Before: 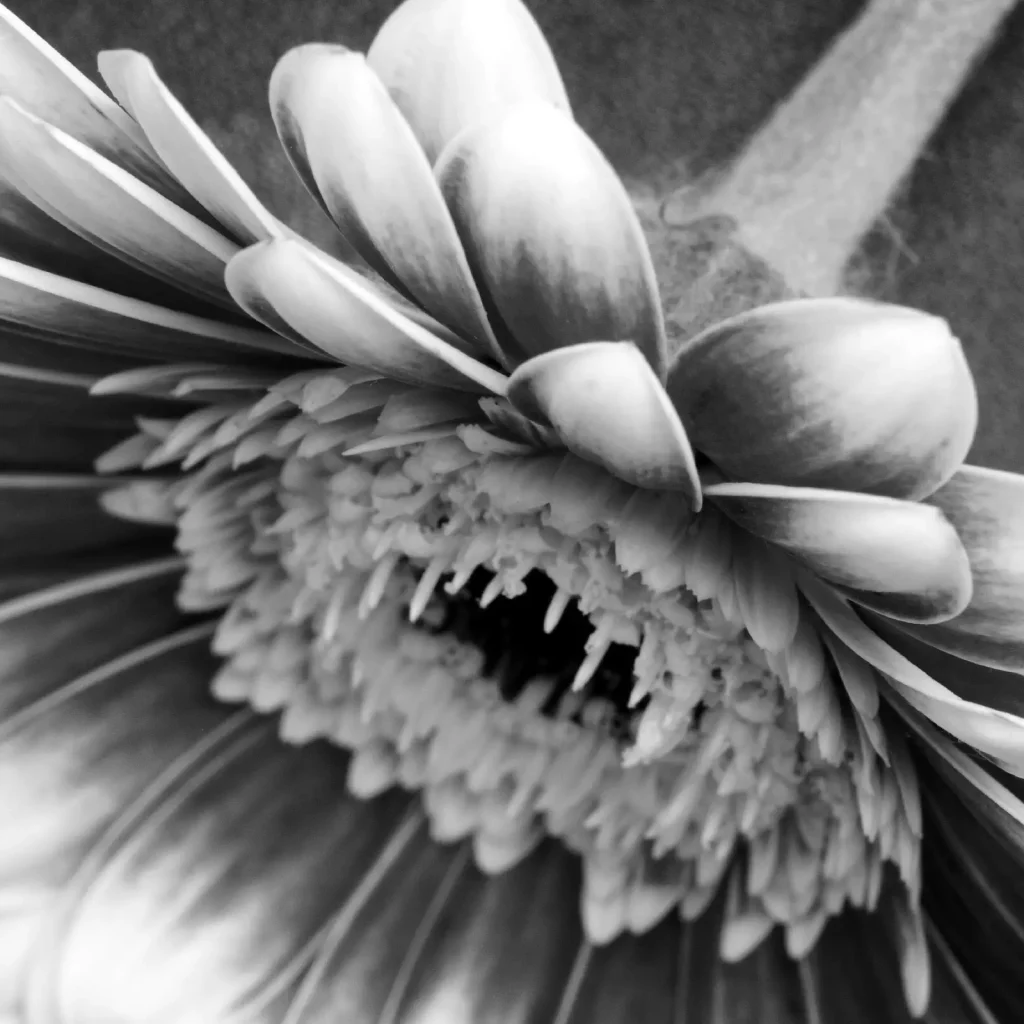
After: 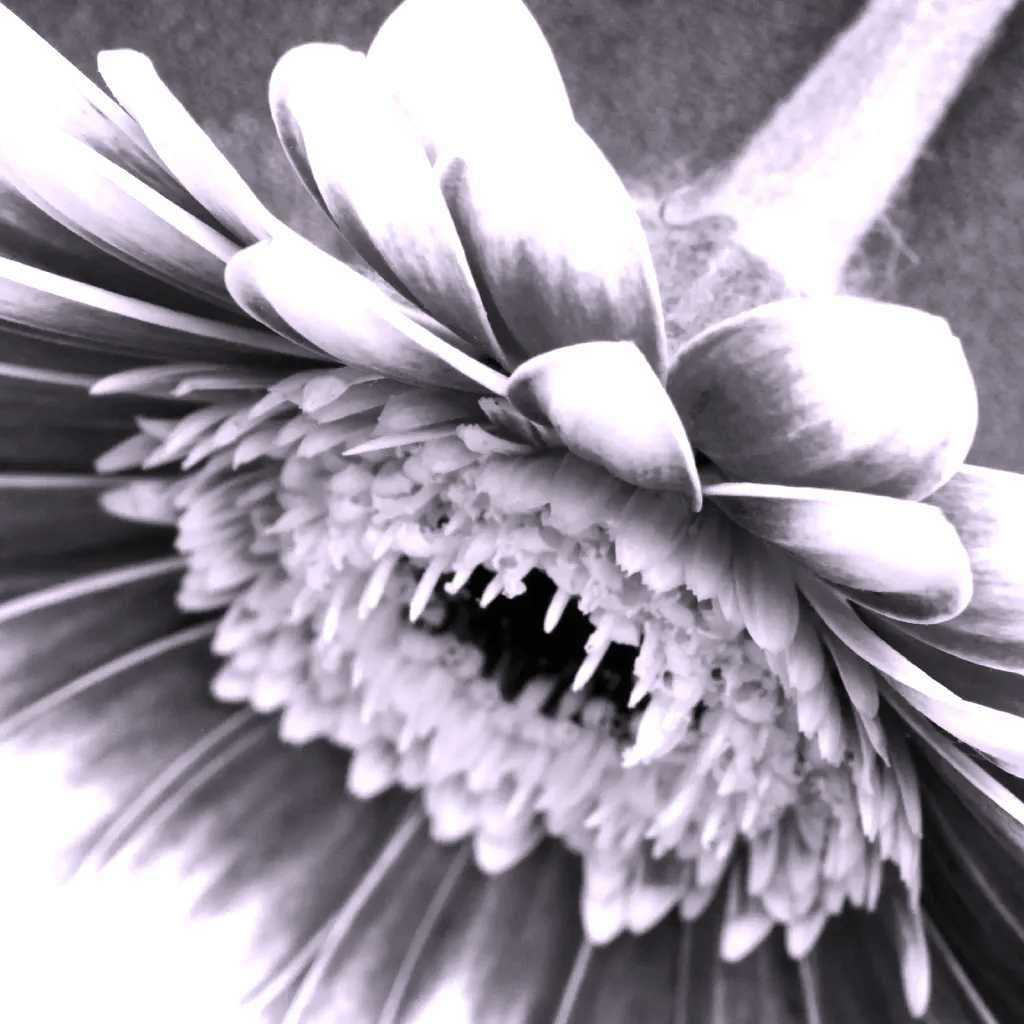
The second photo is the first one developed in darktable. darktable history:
white balance: red 1.066, blue 1.119
exposure: black level correction 0, exposure 1 EV, compensate exposure bias true, compensate highlight preservation false
